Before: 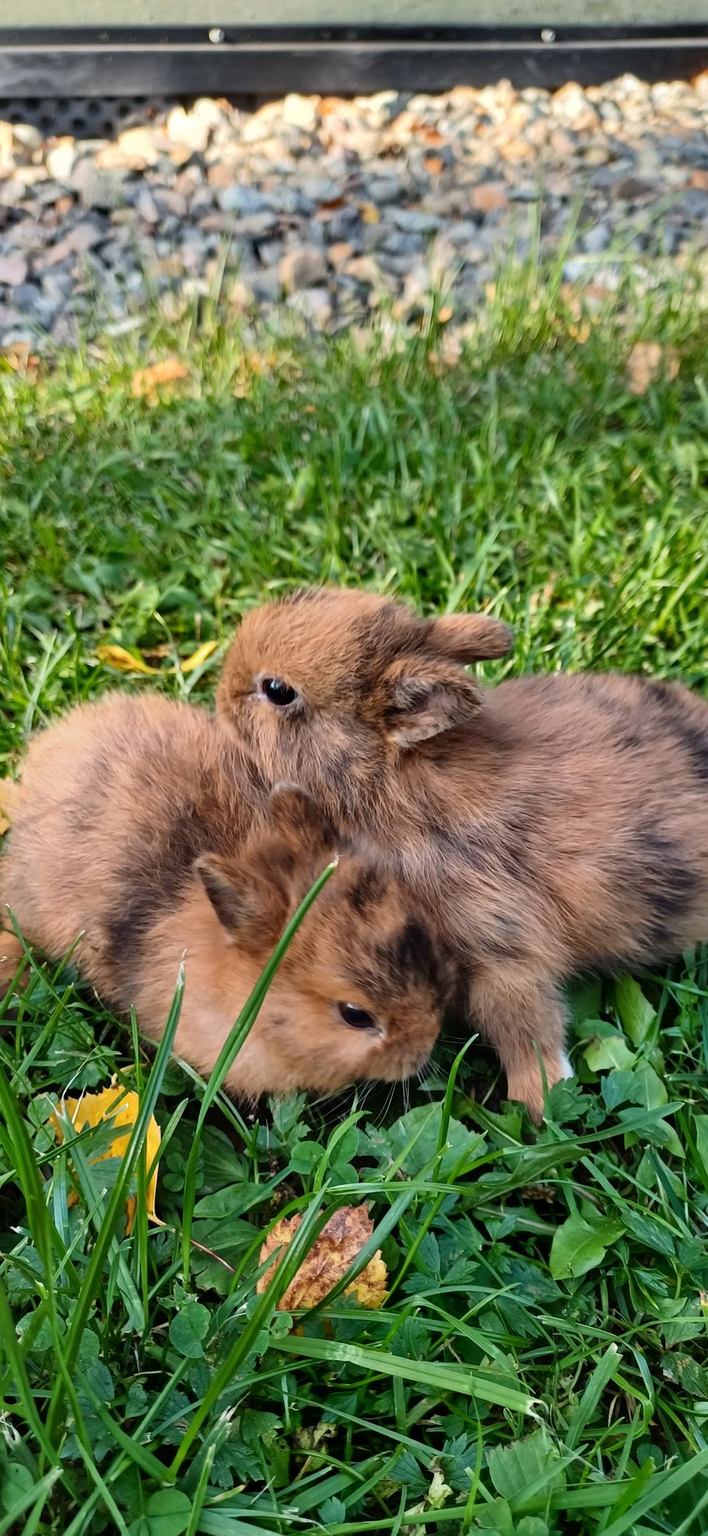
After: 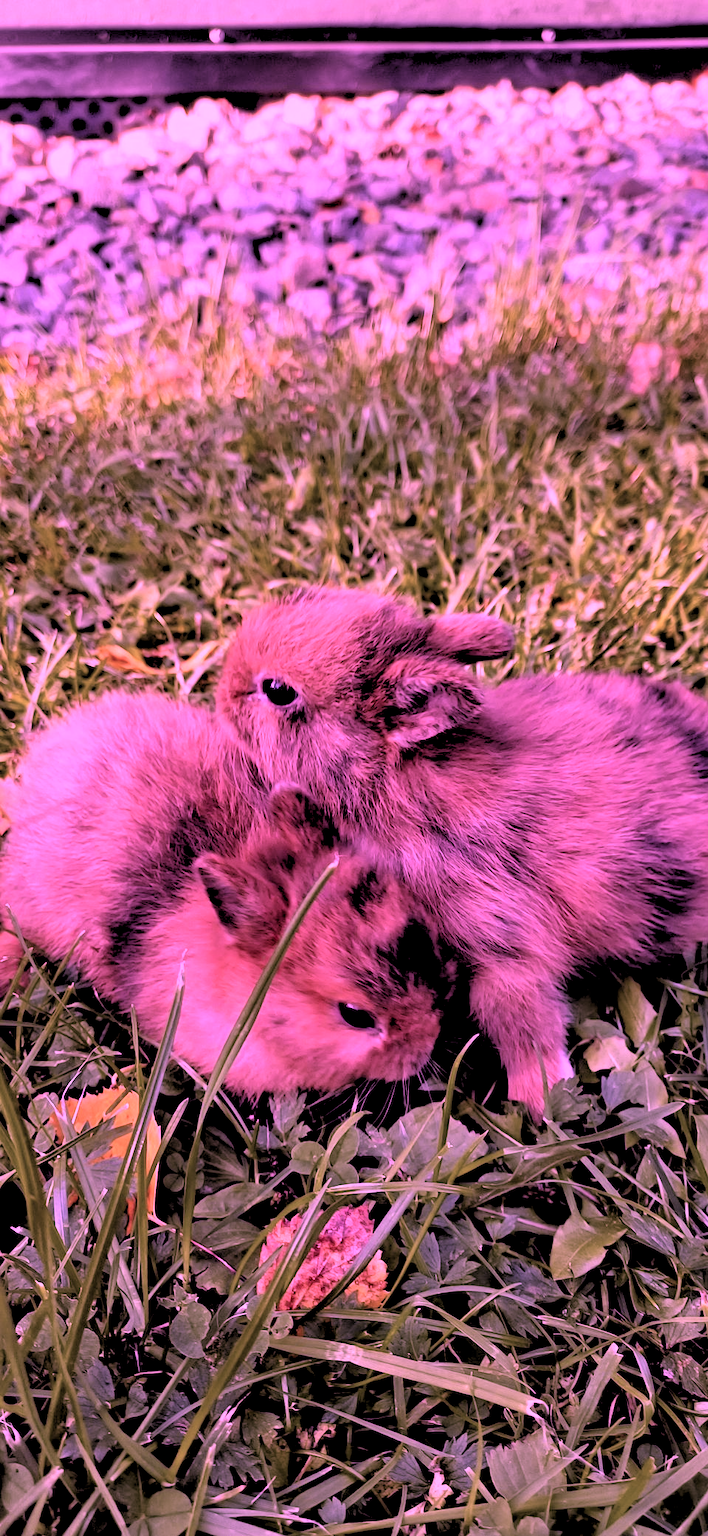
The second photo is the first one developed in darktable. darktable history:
color calibration: illuminant custom, x 0.261, y 0.521, temperature 7054.11 K
rgb levels: levels [[0.029, 0.461, 0.922], [0, 0.5, 1], [0, 0.5, 1]]
